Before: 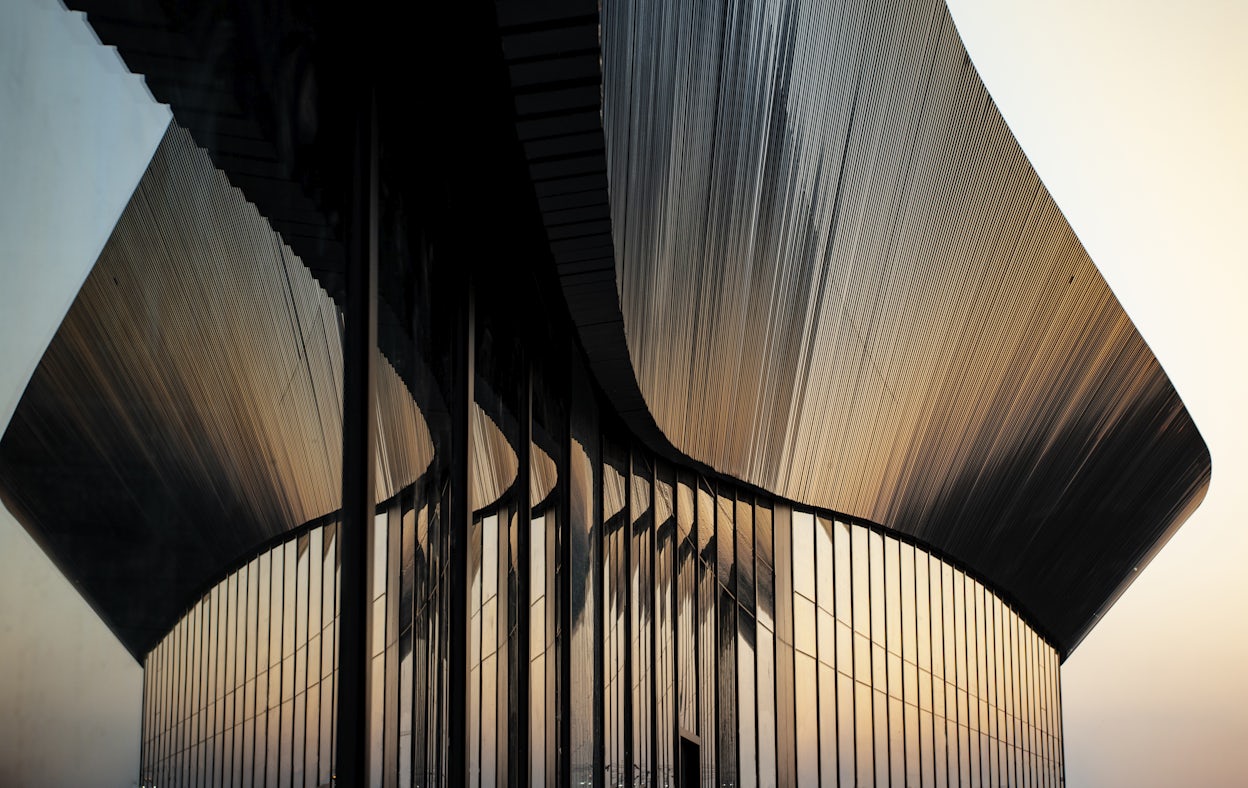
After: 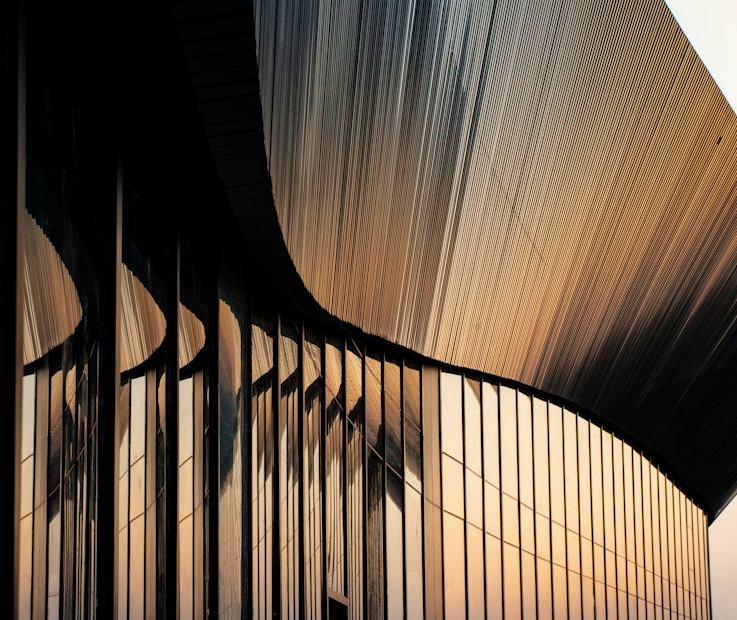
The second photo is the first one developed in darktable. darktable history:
crop and rotate: left 28.256%, top 17.734%, right 12.656%, bottom 3.573%
velvia: on, module defaults
